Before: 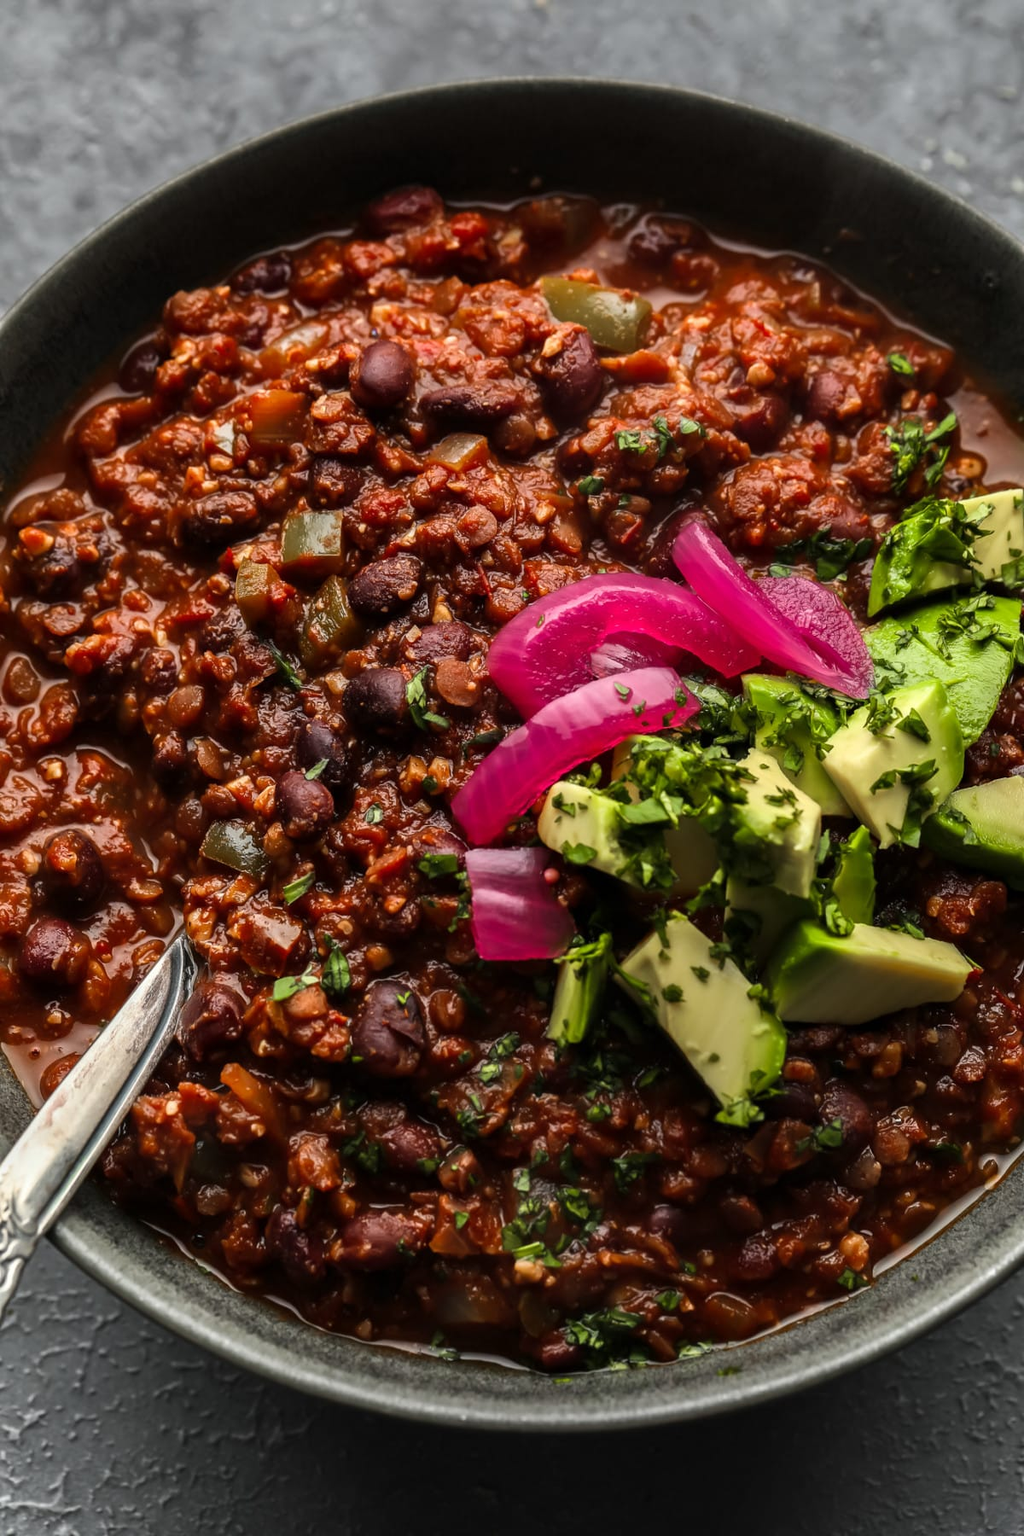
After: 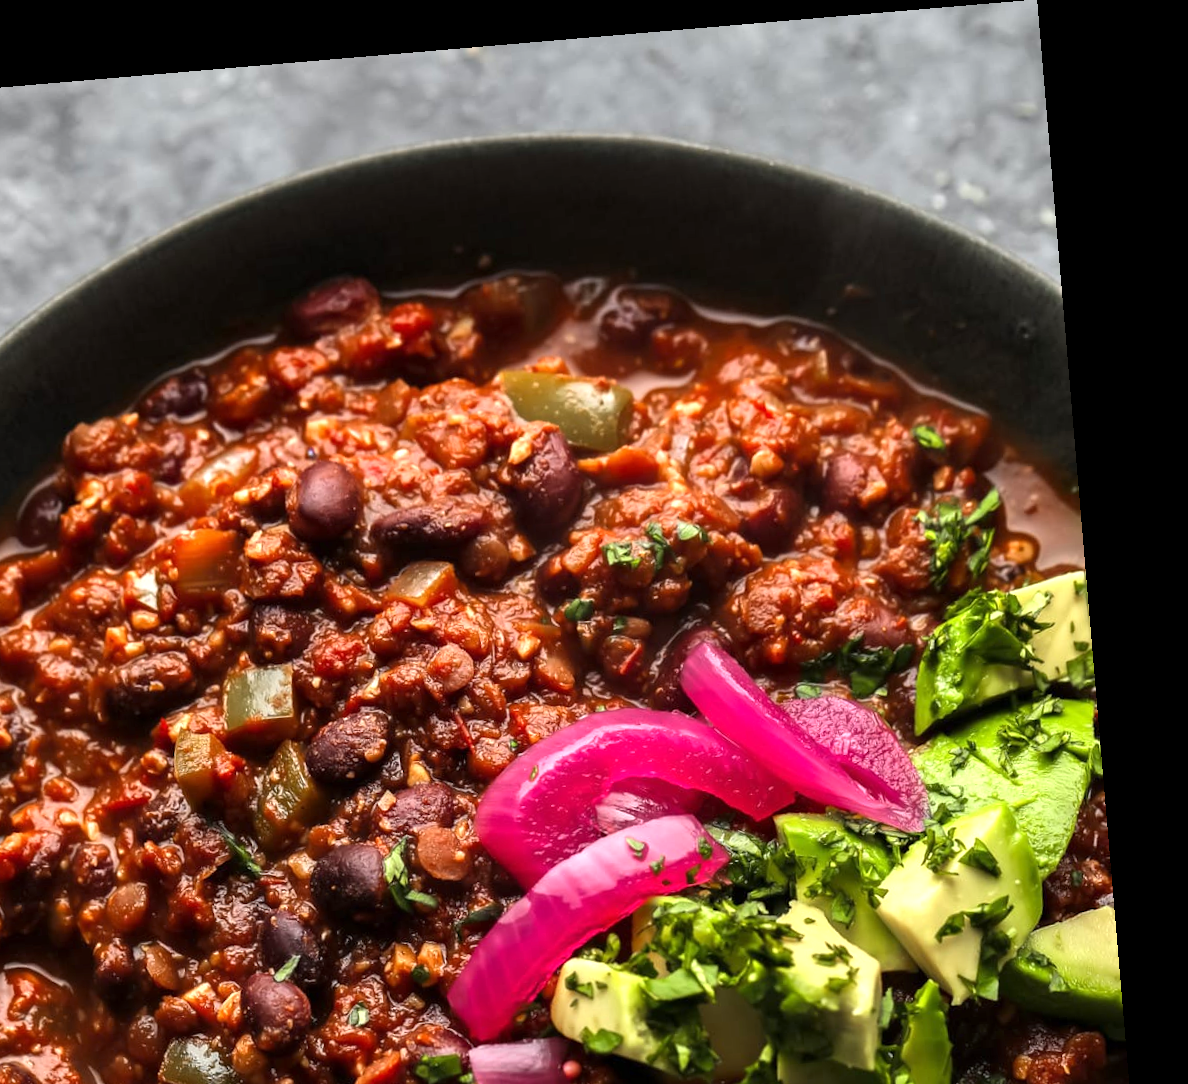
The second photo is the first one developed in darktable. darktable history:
exposure: exposure 0.636 EV, compensate highlight preservation false
rotate and perspective: rotation -4.86°, automatic cropping off
crop and rotate: left 11.812%, bottom 42.776%
